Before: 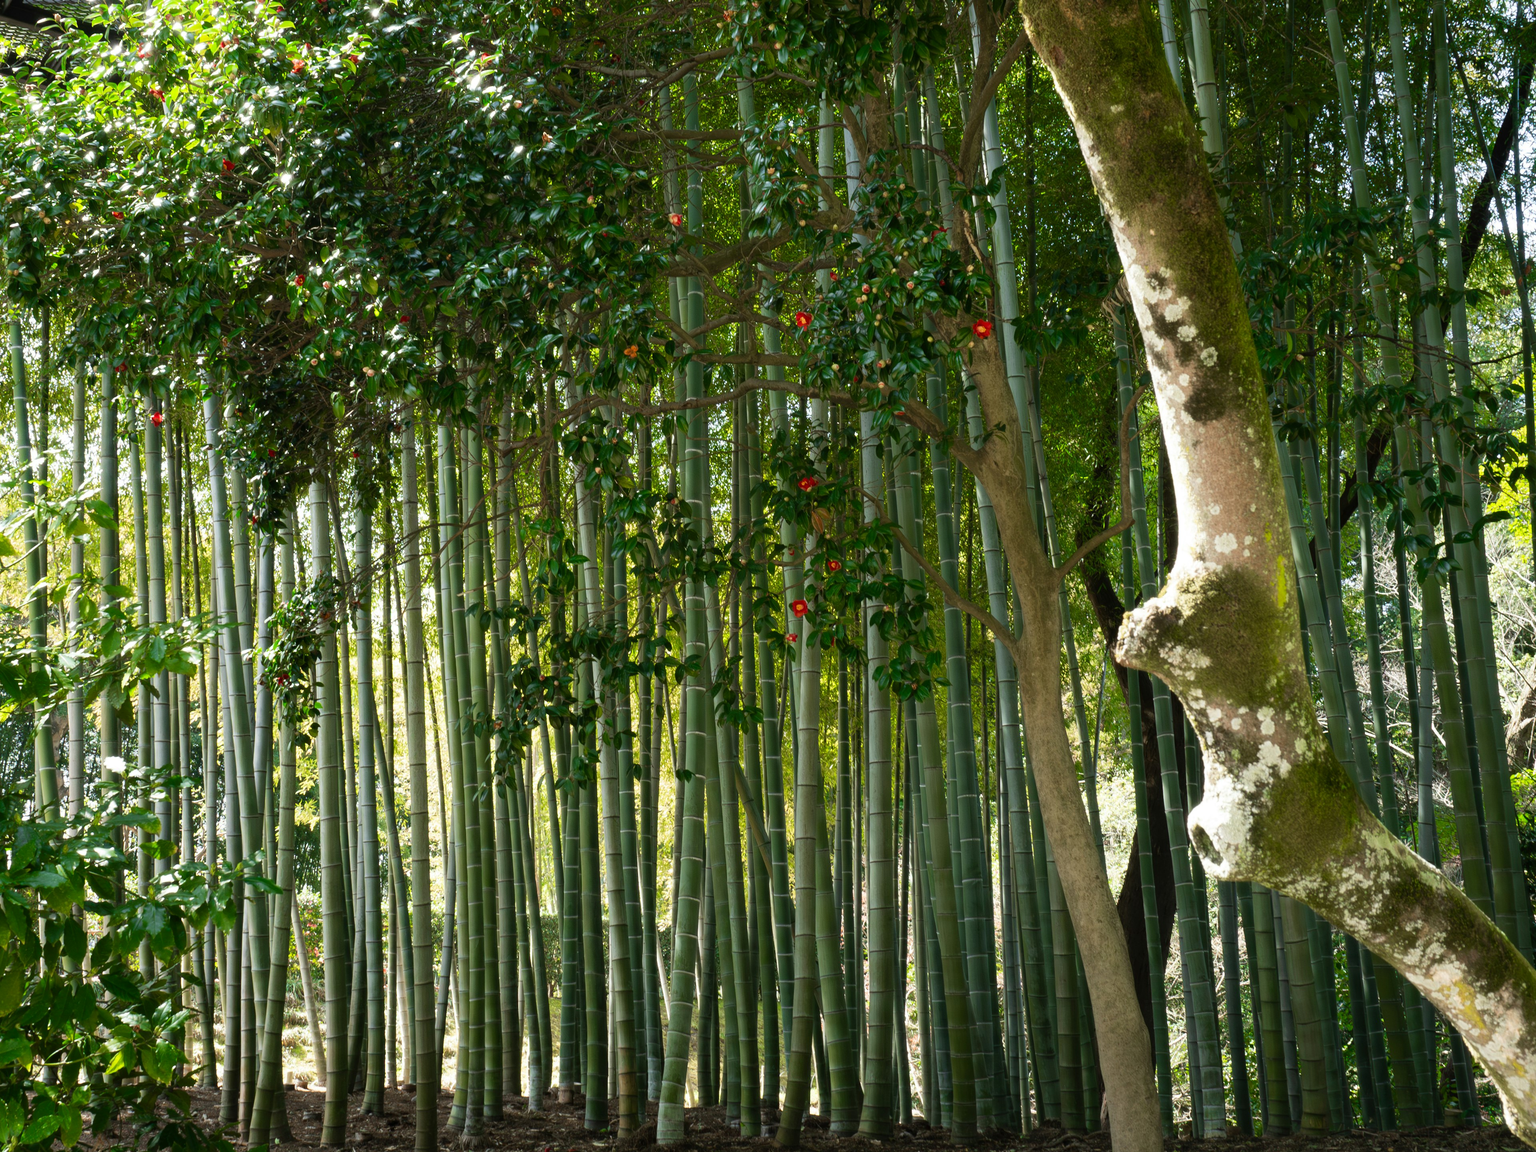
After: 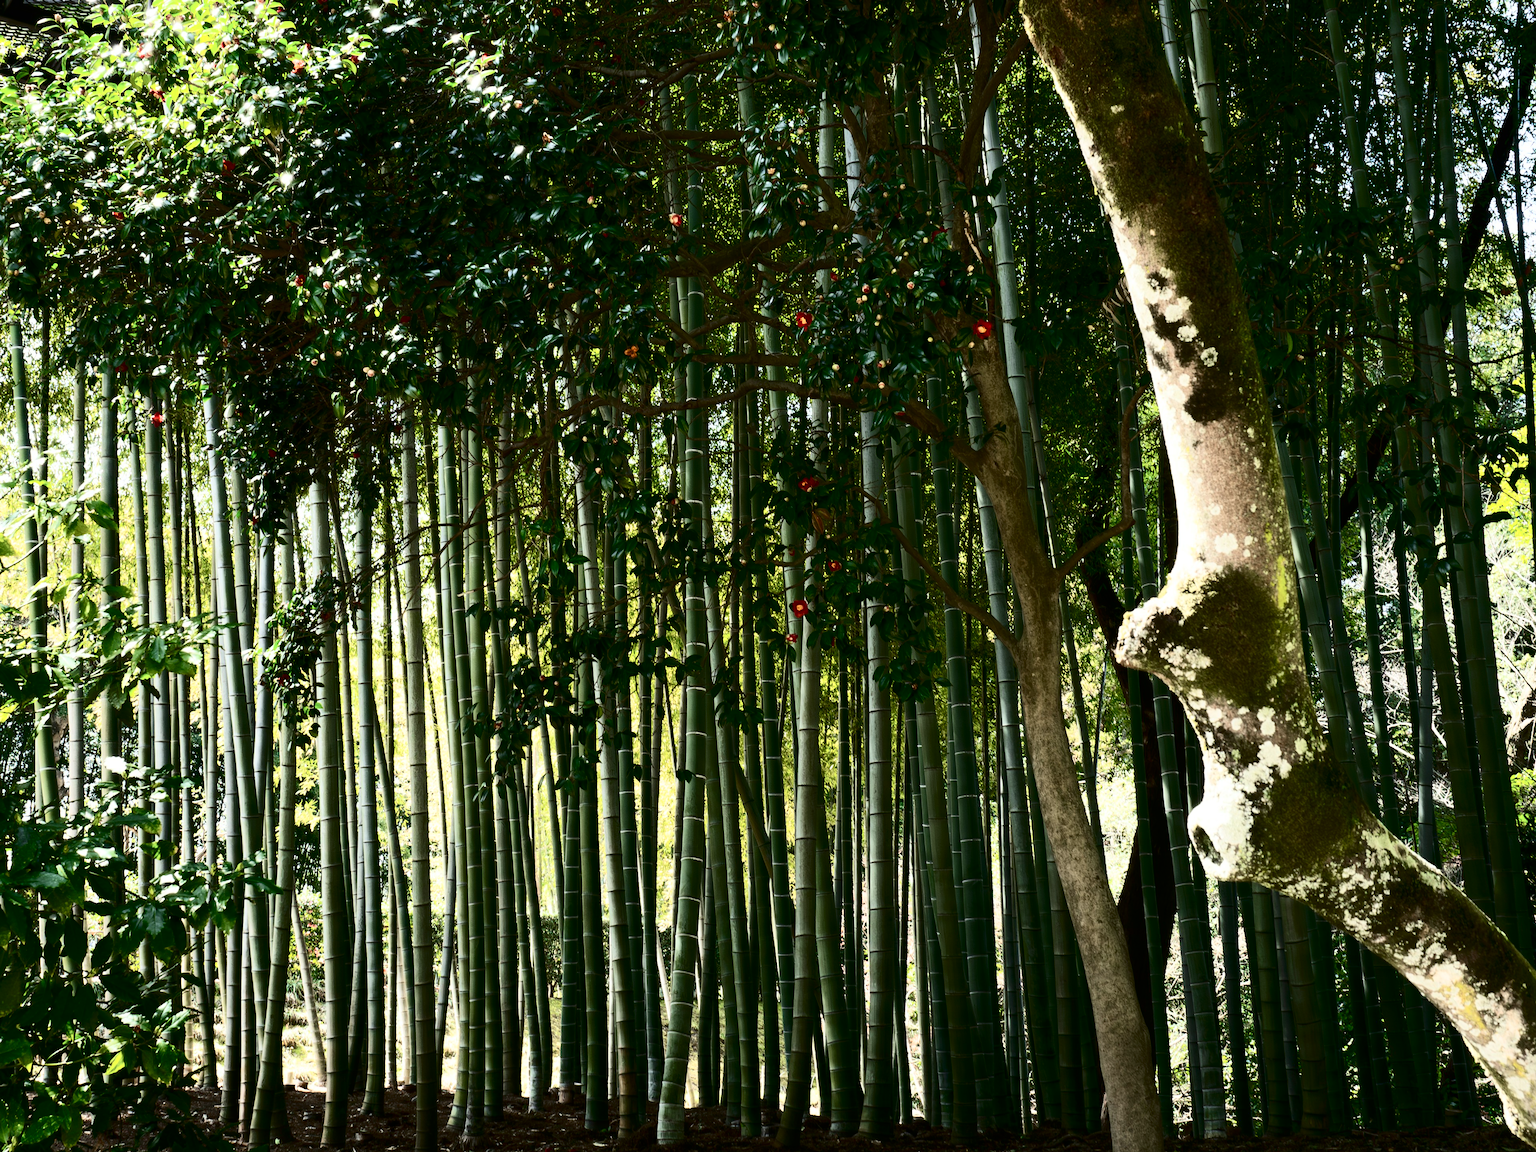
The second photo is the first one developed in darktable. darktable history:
contrast brightness saturation: contrast 0.511, saturation -0.081
